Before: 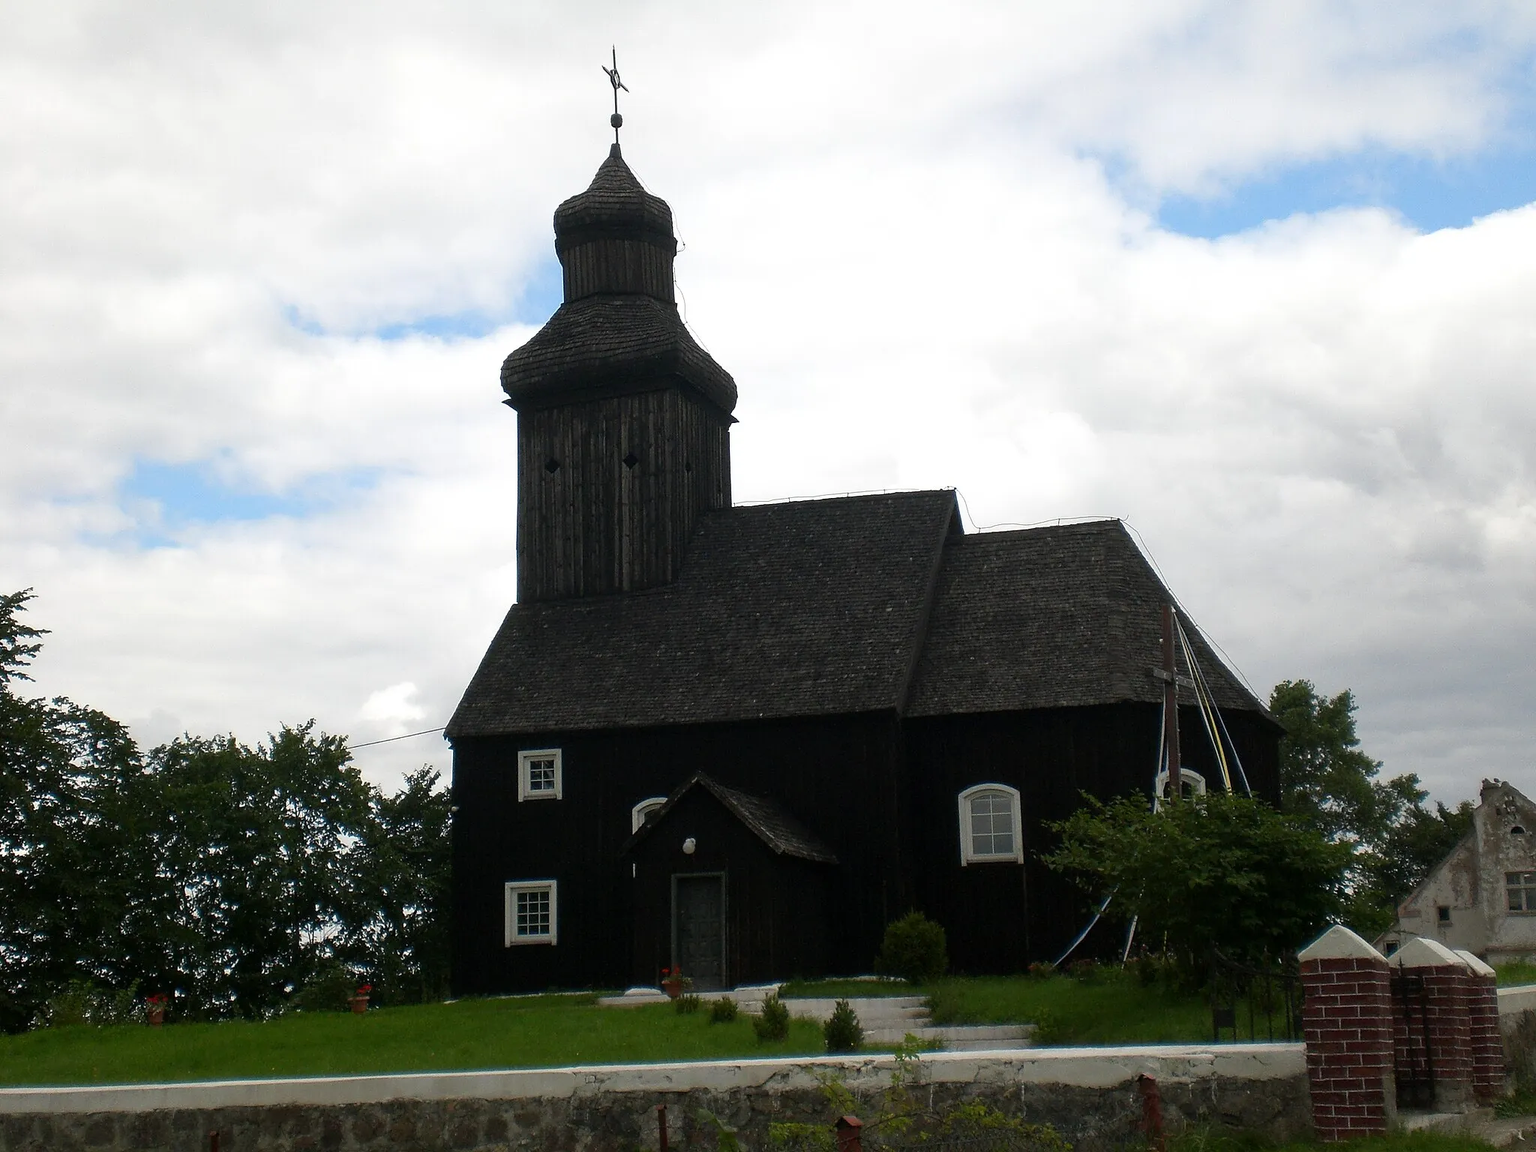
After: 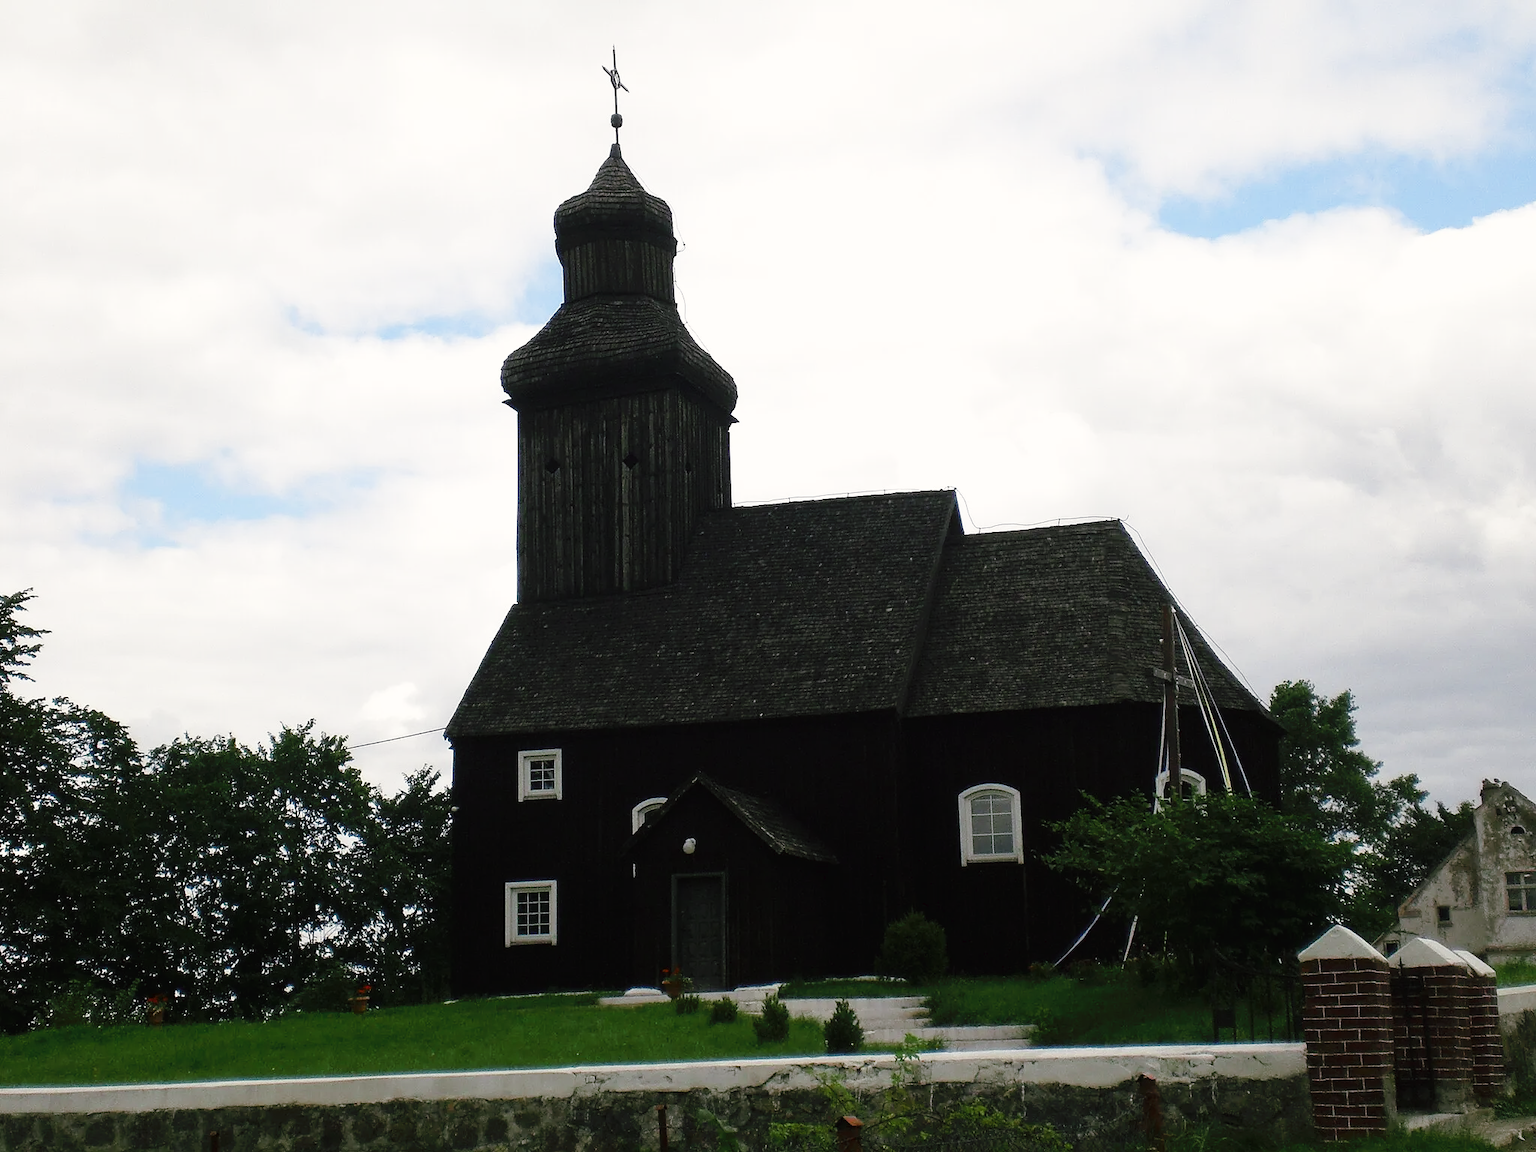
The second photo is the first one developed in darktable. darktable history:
tone curve: curves: ch0 [(0, 0) (0.003, 0.015) (0.011, 0.019) (0.025, 0.027) (0.044, 0.041) (0.069, 0.055) (0.1, 0.079) (0.136, 0.099) (0.177, 0.149) (0.224, 0.216) (0.277, 0.292) (0.335, 0.383) (0.399, 0.474) (0.468, 0.556) (0.543, 0.632) (0.623, 0.711) (0.709, 0.789) (0.801, 0.871) (0.898, 0.944) (1, 1)], preserve colors none
color look up table: target L [94.57, 92.18, 90.97, 90.58, 87.25, 84.41, 63.94, 60.28, 59.77, 45.28, 41.9, 25, 200.09, 88.39, 73.6, 73.87, 69.62, 63.89, 50.05, 51.17, 48.24, 46.43, 40.6, 26.48, 21.6, 14.68, 4.694, 80.21, 77.47, 70.55, 63.1, 64.01, 58.68, 55.16, 54.29, 48.83, 42.42, 36.18, 36.77, 33.59, 33.8, 16.83, 4.725, 95.85, 91.61, 70.42, 59.95, 53.19, 20.76], target a [-19.52, -29.71, -34.14, -28.26, -50.81, -23.67, -61.57, -30.87, -32.65, -39.19, -6.65, -19.57, 0, -0.998, 30.01, 15.37, 26.18, -0.07, 55.98, 59.01, 74.44, 19.33, 14.89, 27.26, 13.76, -1.559, 22.97, 25.52, 7.763, 5.013, 52.89, 47.7, 63.49, 69.21, 37.03, 27.5, 1.355, 12.08, 26.04, 48.09, 55.24, 33.97, 27.28, -7.87, -29.15, -24.52, -20.91, -4.19, -4.733], target b [24.91, 37.62, 19.08, 7.364, 26.34, 10.77, 36.41, 28.2, 9.037, 28.44, 14.39, 14.81, 0, 15.79, 6.826, 66.87, 49.69, 55.19, 16.03, 52.53, 26.59, 18.74, 37.36, 34.81, 29.74, 15.63, 3.835, -23.35, -5.831, -36.91, -11.38, -47.44, -28.89, -57.31, -31.98, -68.85, -0.608, -64.03, -18.64, -5.824, -76.76, -54.08, -37.63, 0.041, -6.612, -25.8, -8.351, -45.34, -13.73], num patches 49
